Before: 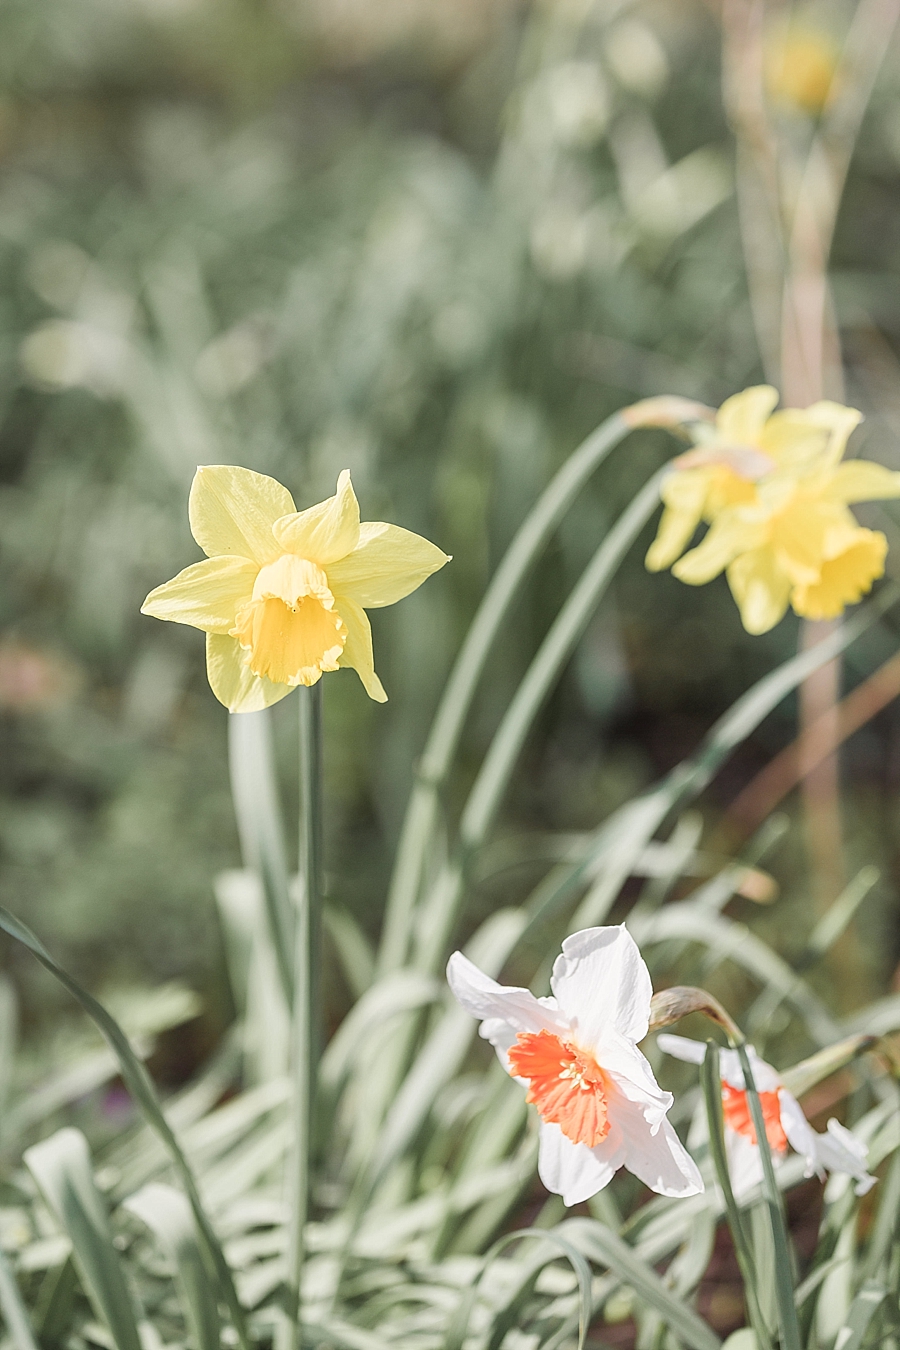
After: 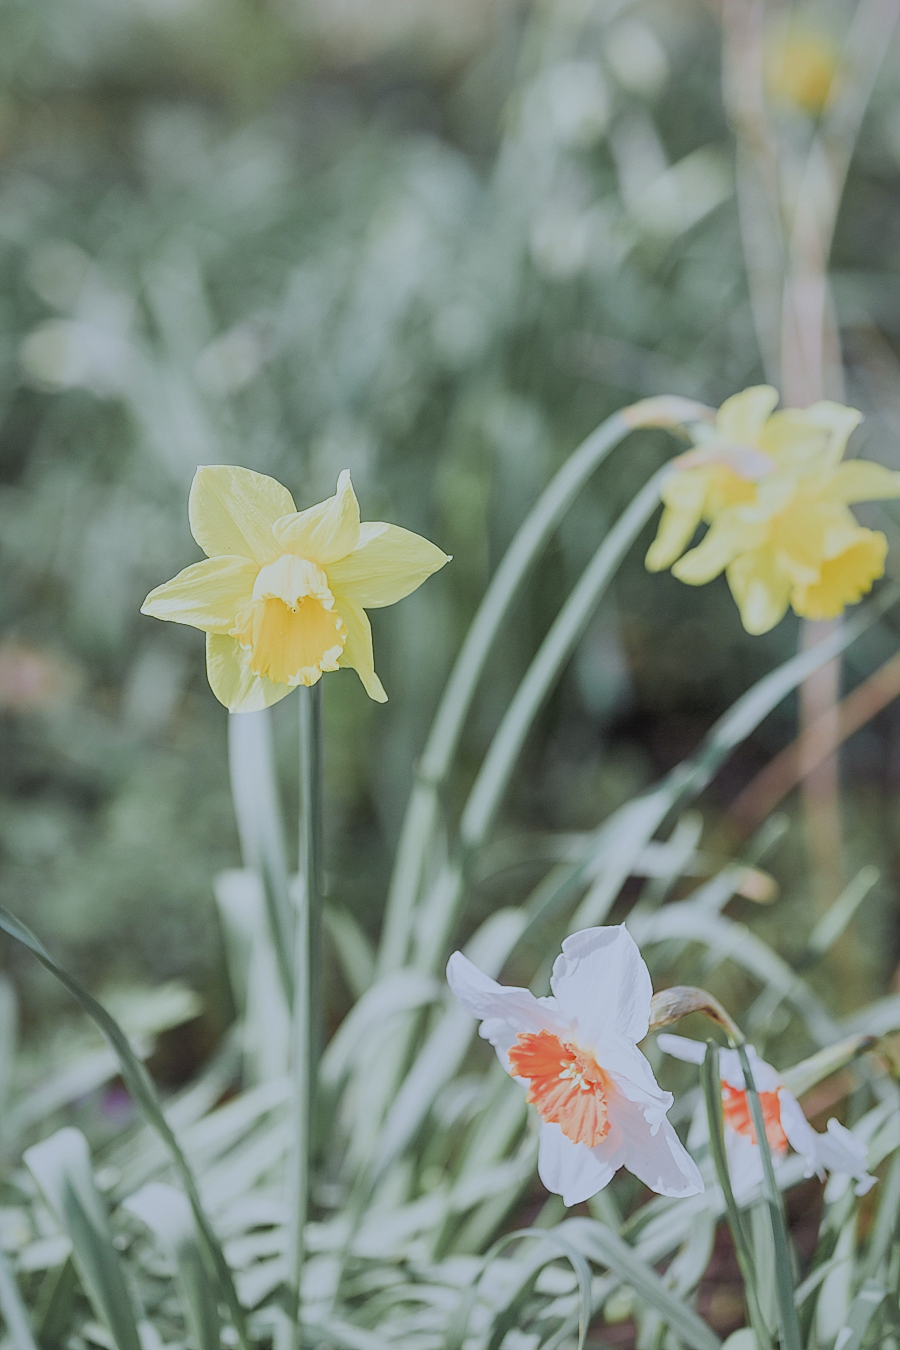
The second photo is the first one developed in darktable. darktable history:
shadows and highlights: on, module defaults
white balance: red 0.926, green 1.003, blue 1.133
filmic rgb: black relative exposure -16 EV, white relative exposure 4.97 EV, hardness 6.25
